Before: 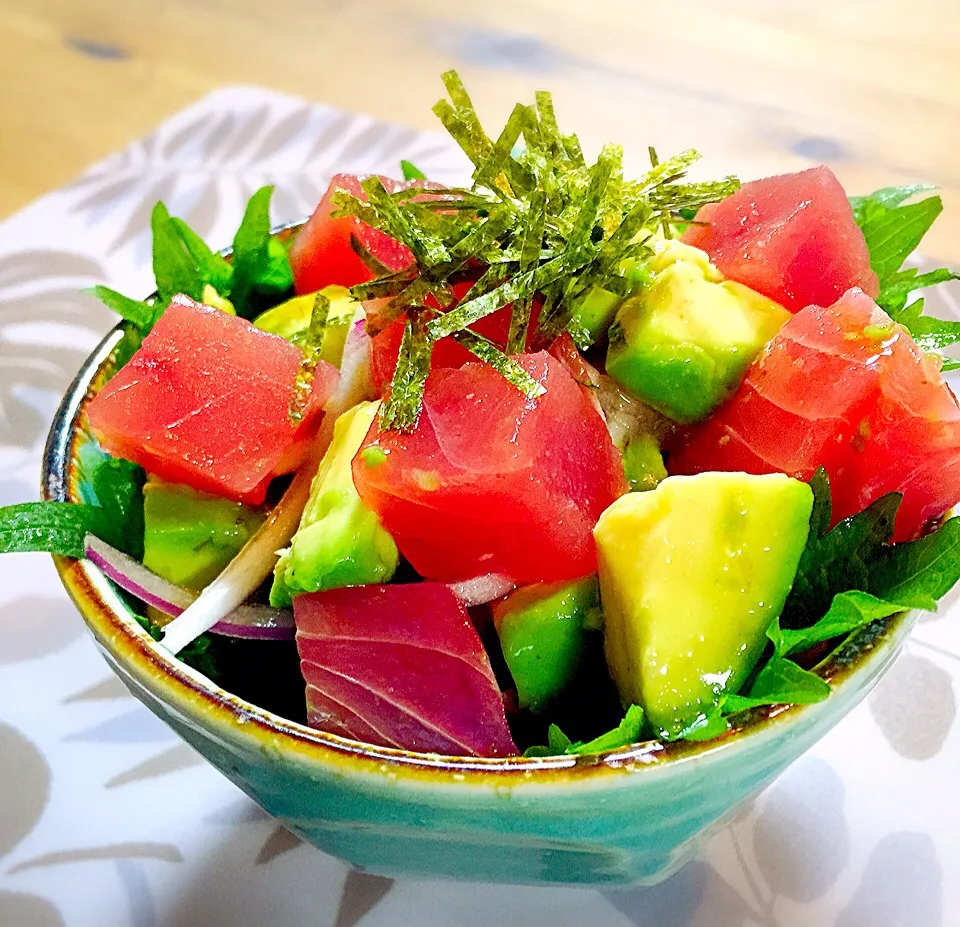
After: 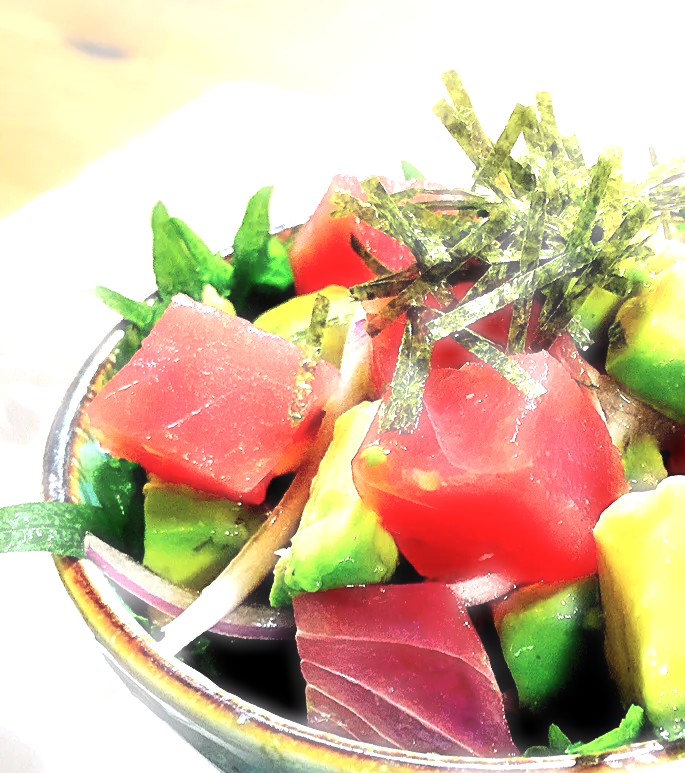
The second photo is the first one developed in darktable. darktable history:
haze removal: strength -0.891, distance 0.226, compatibility mode true, adaptive false
tone equalizer: -8 EV -0.717 EV, -7 EV -0.677 EV, -6 EV -0.566 EV, -5 EV -0.423 EV, -3 EV 0.398 EV, -2 EV 0.6 EV, -1 EV 0.687 EV, +0 EV 0.723 EV, edges refinement/feathering 500, mask exposure compensation -1.57 EV, preserve details no
crop: right 28.576%, bottom 16.553%
